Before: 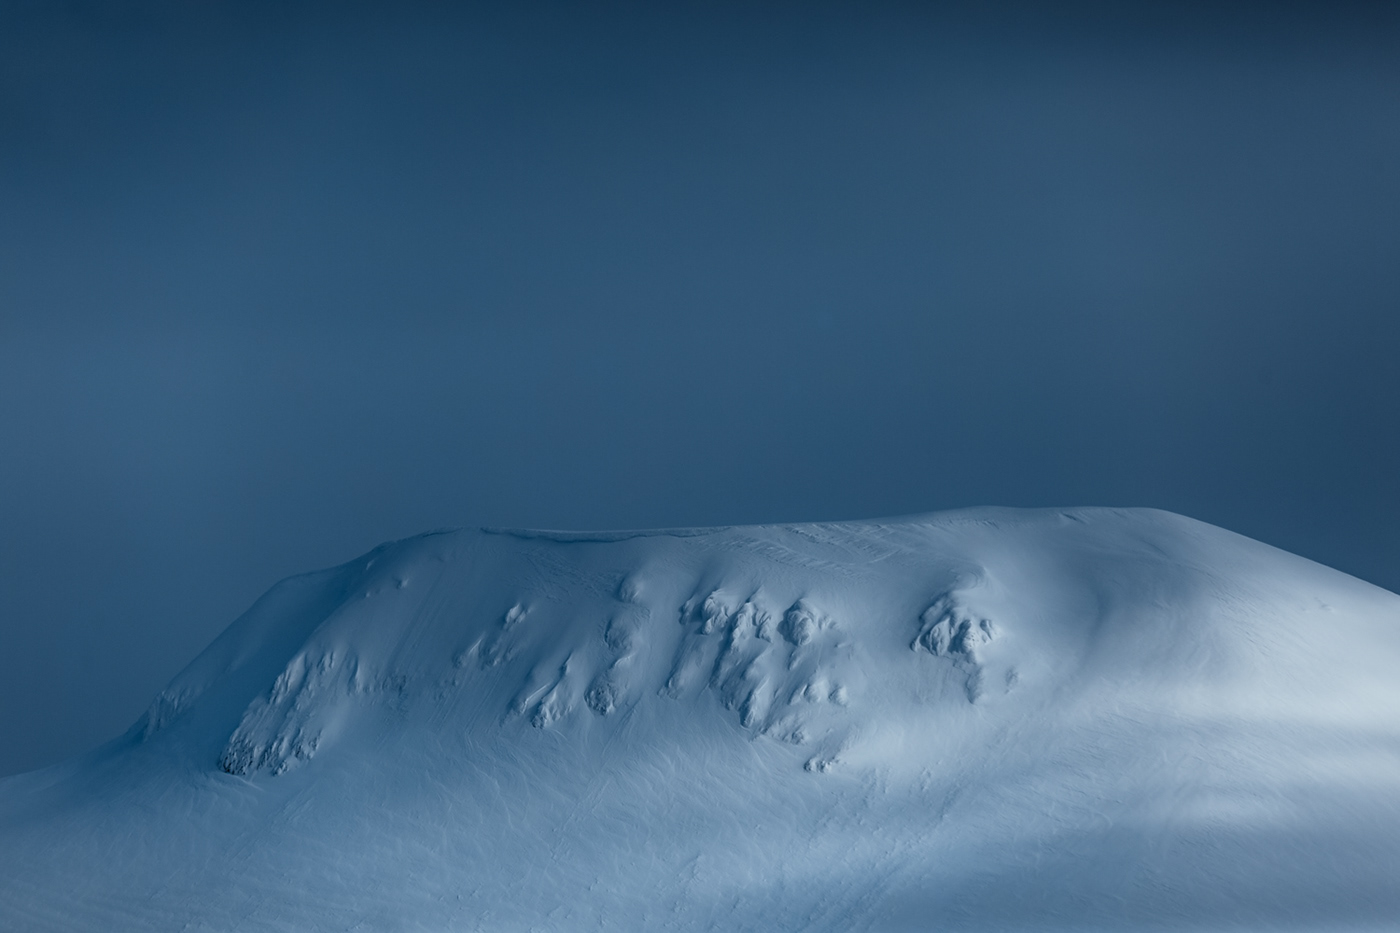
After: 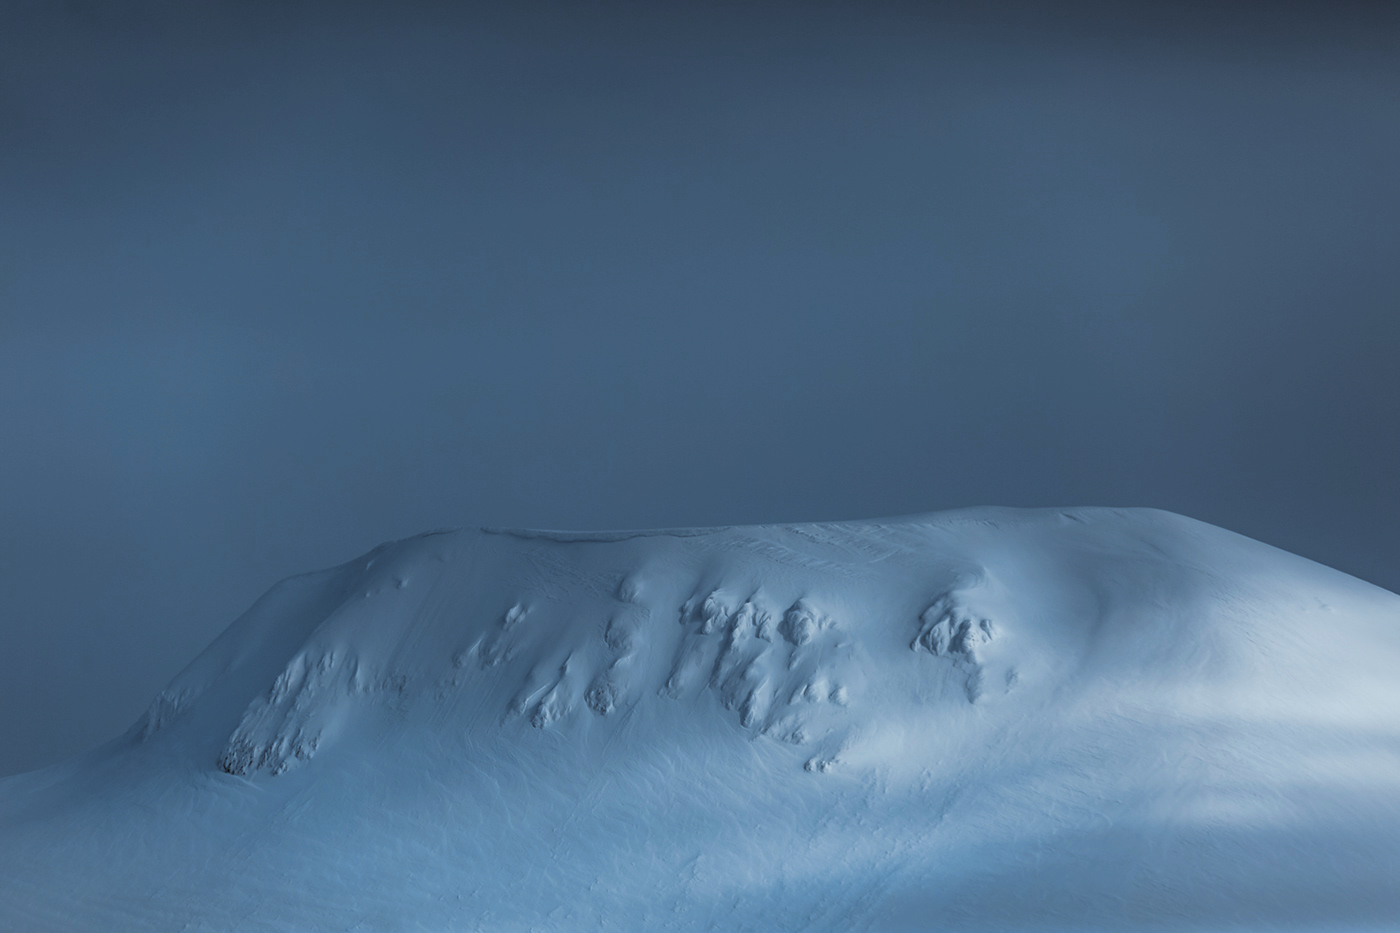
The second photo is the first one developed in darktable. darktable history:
split-toning: shadows › hue 36°, shadows › saturation 0.05, highlights › hue 10.8°, highlights › saturation 0.15, compress 40%
color balance rgb: perceptual saturation grading › global saturation 35%, perceptual saturation grading › highlights -30%, perceptual saturation grading › shadows 35%, perceptual brilliance grading › global brilliance 3%, perceptual brilliance grading › highlights -3%, perceptual brilliance grading › shadows 3%
exposure: compensate highlight preservation false
